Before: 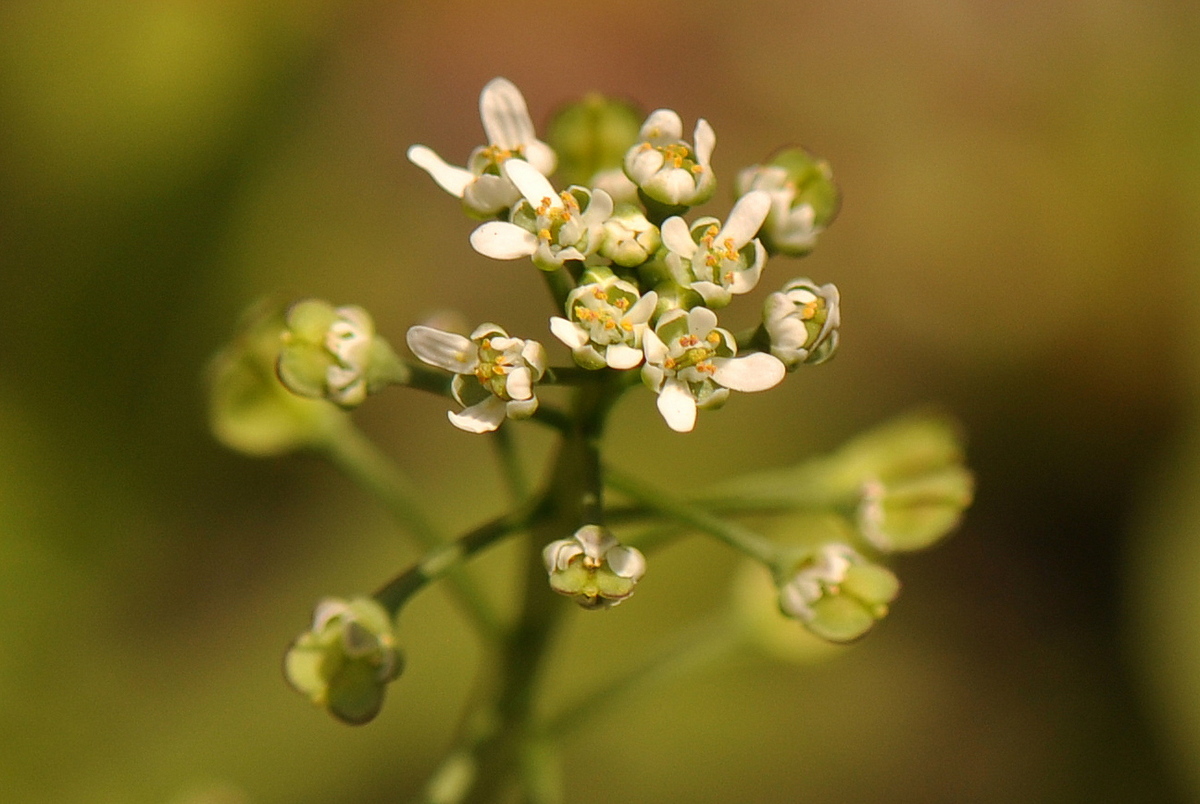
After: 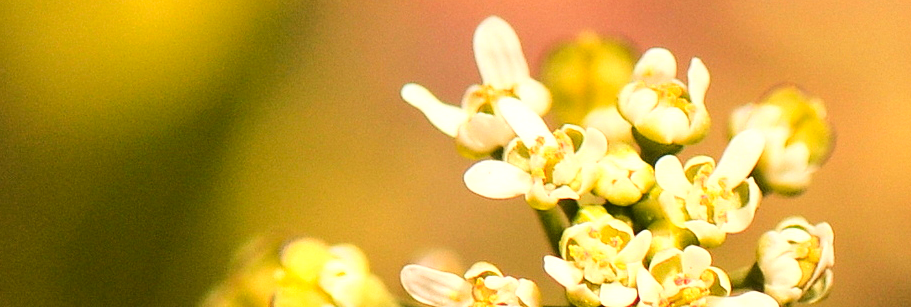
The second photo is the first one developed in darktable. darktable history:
exposure: exposure 0.559 EV, compensate highlight preservation false
crop: left 0.544%, top 7.637%, right 23.488%, bottom 54.141%
color zones: curves: ch1 [(0.235, 0.558) (0.75, 0.5)]; ch2 [(0.25, 0.462) (0.749, 0.457)]
base curve: curves: ch0 [(0, 0) (0.028, 0.03) (0.121, 0.232) (0.46, 0.748) (0.859, 0.968) (1, 1)], preserve colors average RGB
